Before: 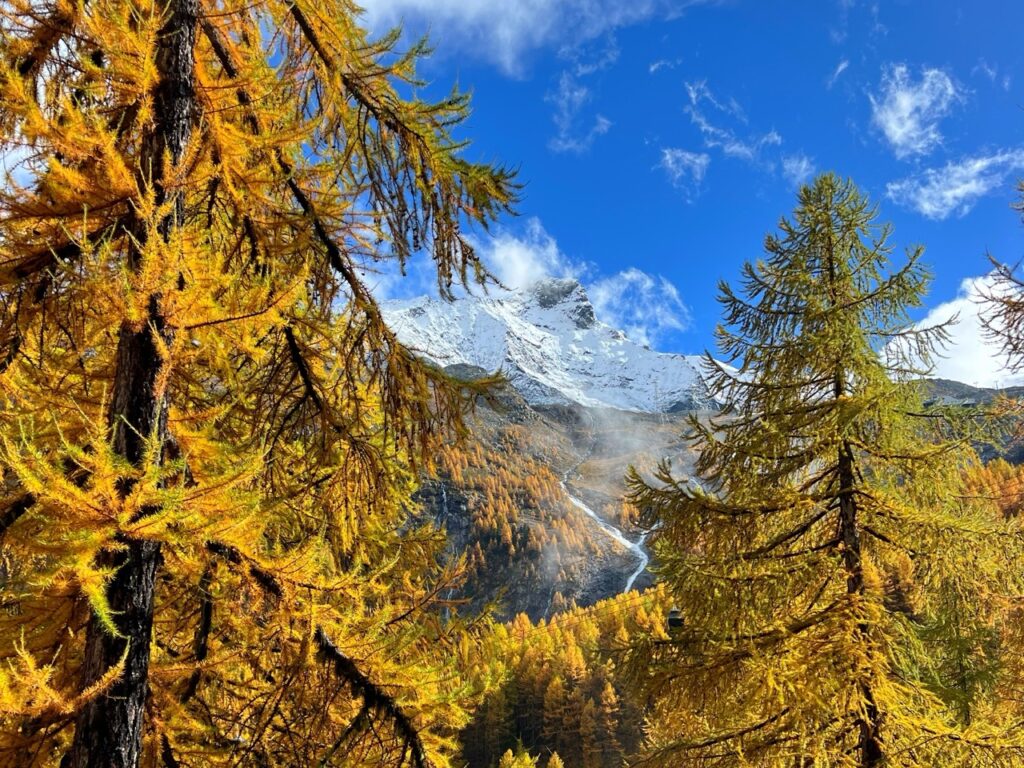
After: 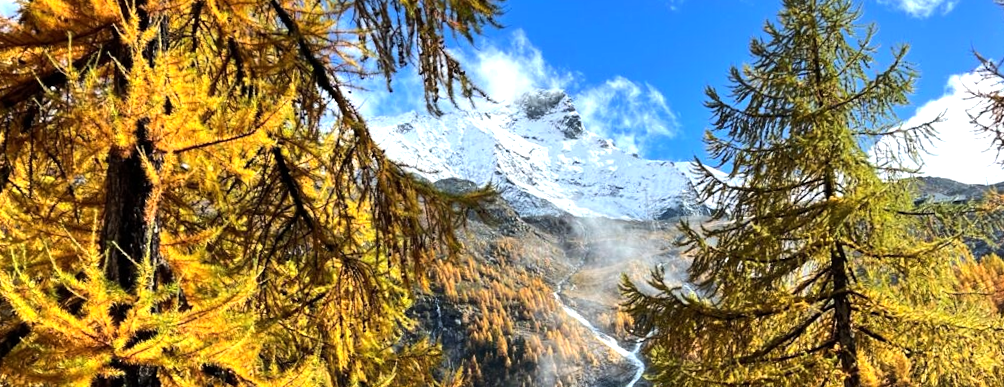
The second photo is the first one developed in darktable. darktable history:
crop and rotate: top 23.043%, bottom 23.437%
rotate and perspective: rotation -2°, crop left 0.022, crop right 0.978, crop top 0.049, crop bottom 0.951
tone equalizer: -8 EV -0.75 EV, -7 EV -0.7 EV, -6 EV -0.6 EV, -5 EV -0.4 EV, -3 EV 0.4 EV, -2 EV 0.6 EV, -1 EV 0.7 EV, +0 EV 0.75 EV, edges refinement/feathering 500, mask exposure compensation -1.57 EV, preserve details no
